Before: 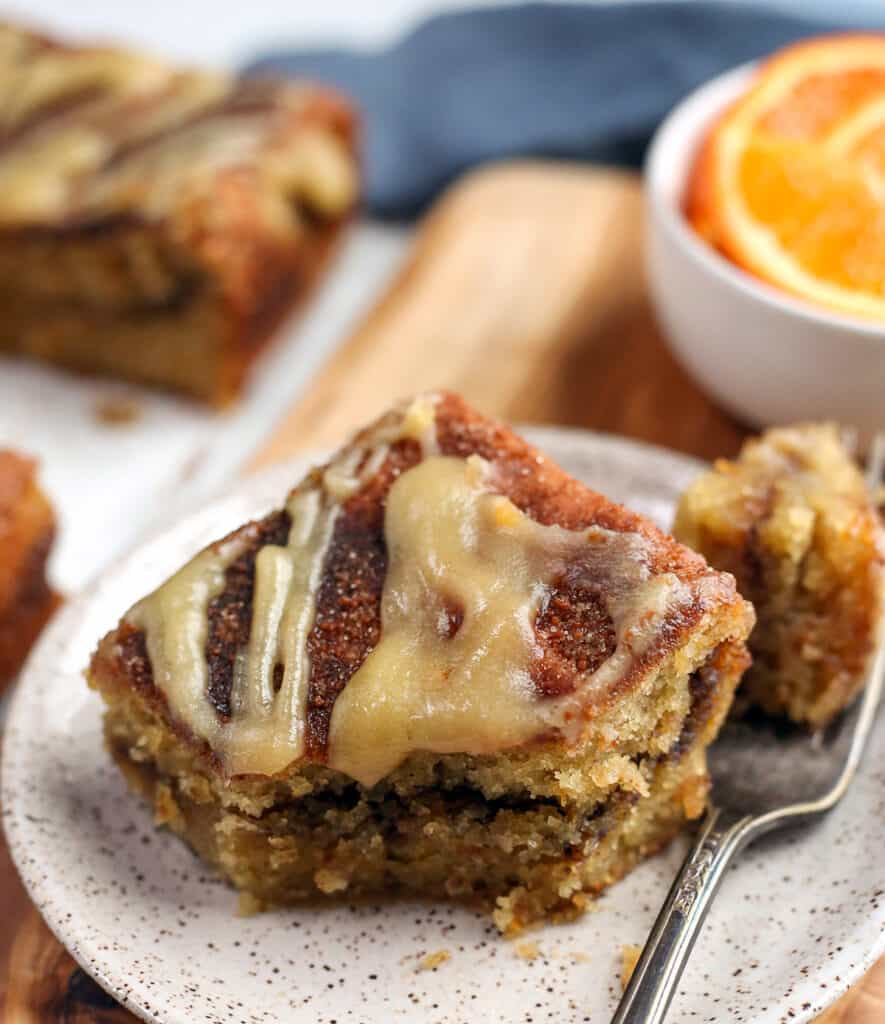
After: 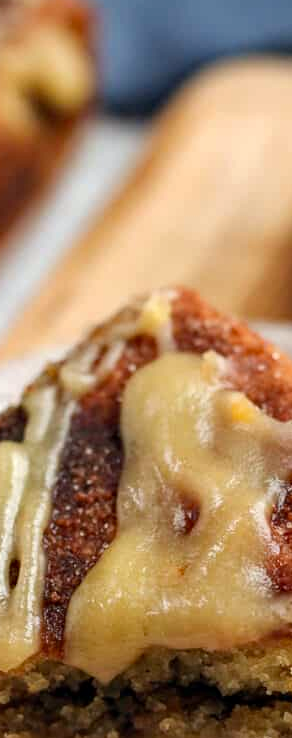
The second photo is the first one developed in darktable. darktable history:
haze removal: adaptive false
crop and rotate: left 29.851%, top 10.229%, right 37.154%, bottom 17.647%
